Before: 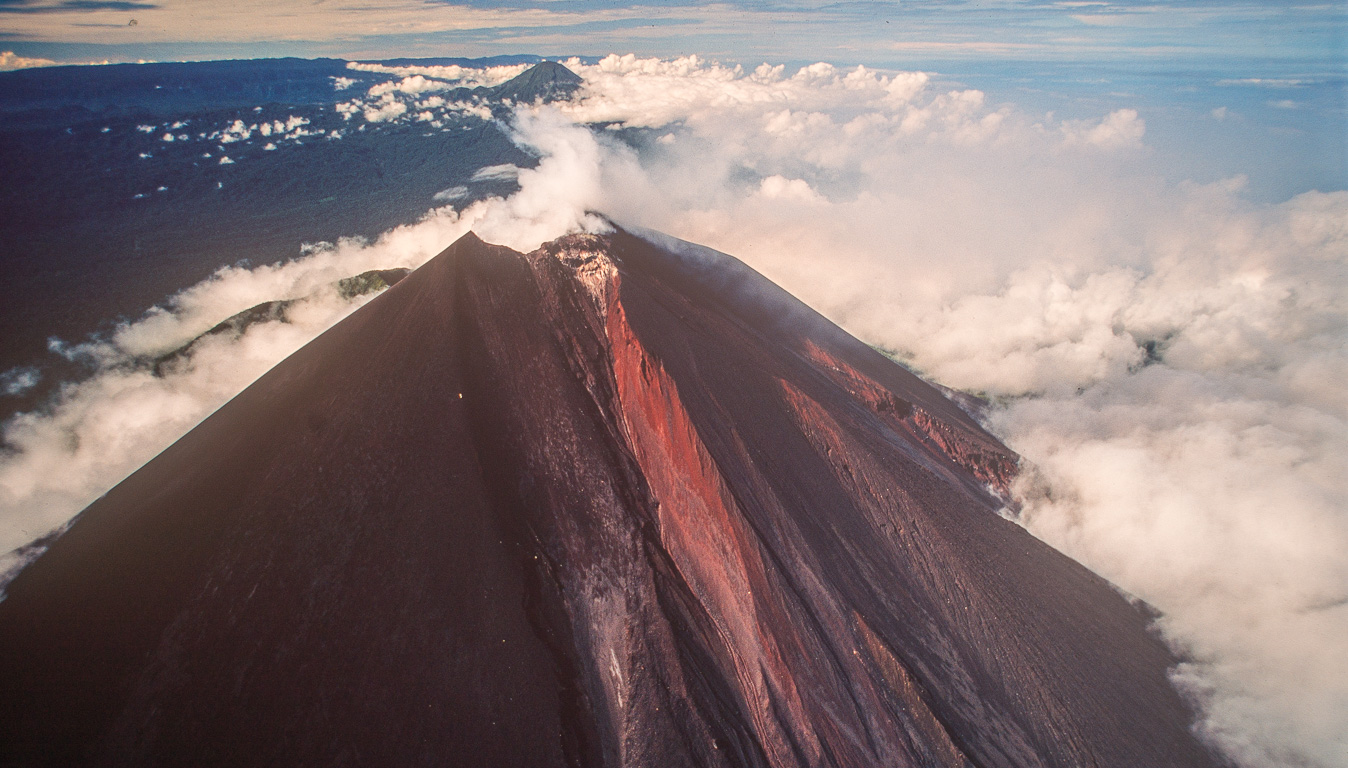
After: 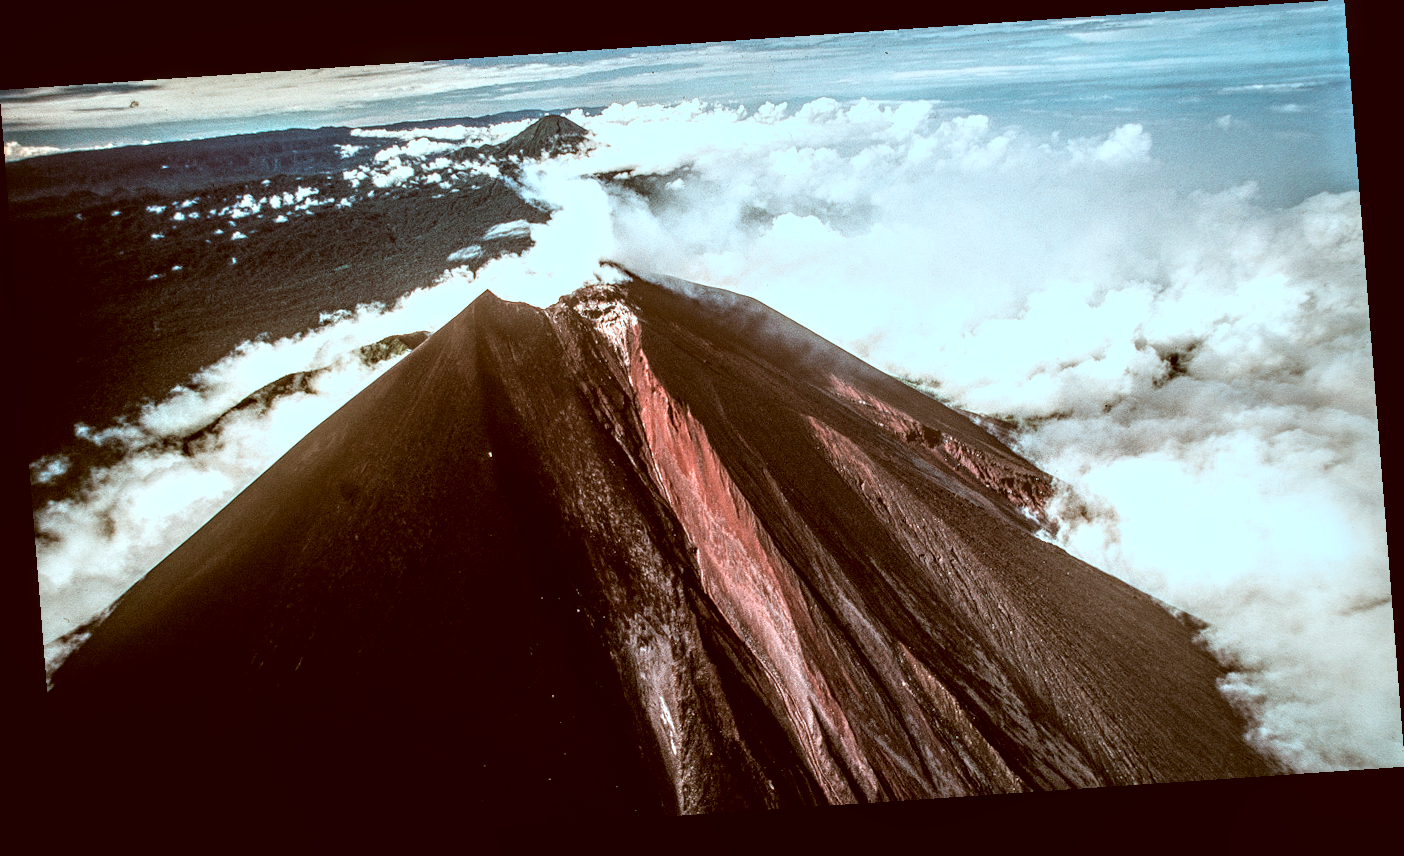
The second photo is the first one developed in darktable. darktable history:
filmic rgb: black relative exposure -3.63 EV, white relative exposure 2.16 EV, hardness 3.62
local contrast: highlights 60%, shadows 60%, detail 160%
rotate and perspective: rotation -4.2°, shear 0.006, automatic cropping off
color correction: highlights a* -14.62, highlights b* -16.22, shadows a* 10.12, shadows b* 29.4
